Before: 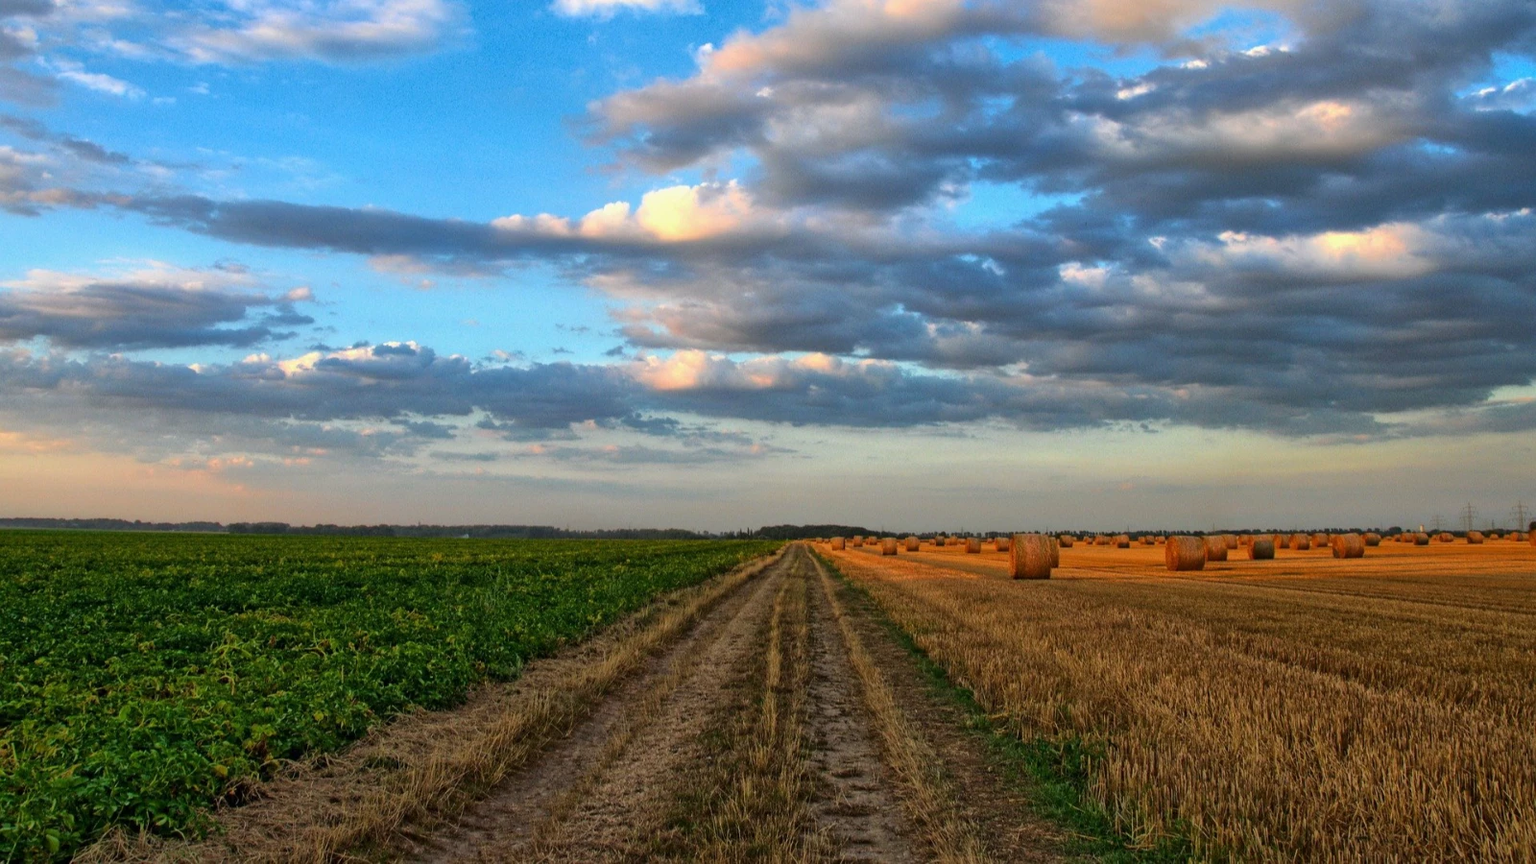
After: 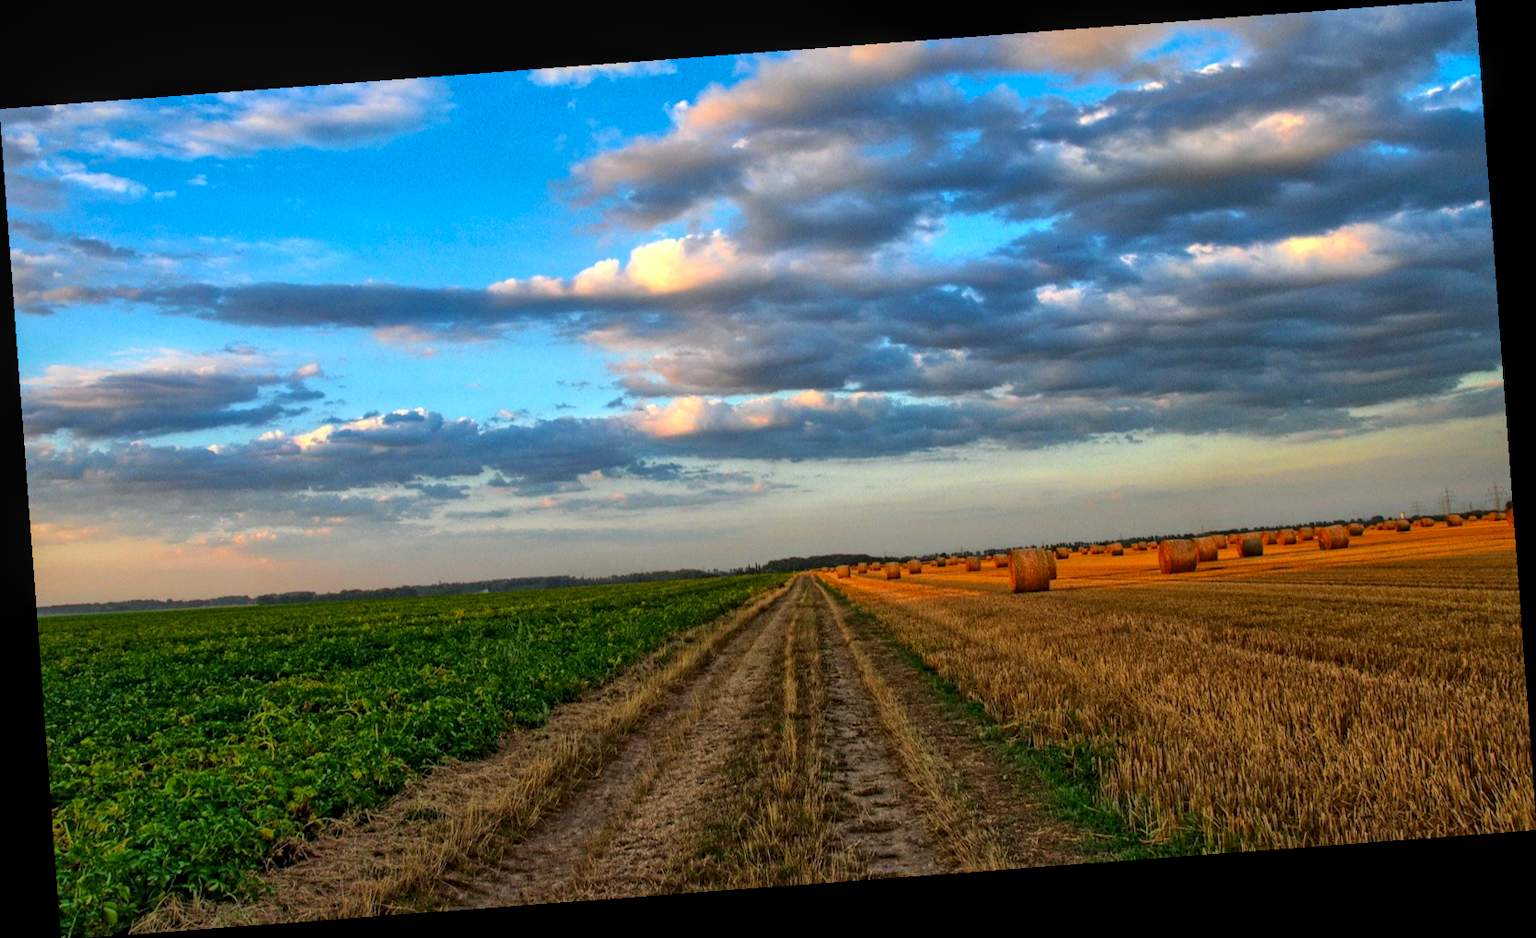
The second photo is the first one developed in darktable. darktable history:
color contrast: green-magenta contrast 1.2, blue-yellow contrast 1.2
rotate and perspective: rotation -4.25°, automatic cropping off
local contrast: on, module defaults
